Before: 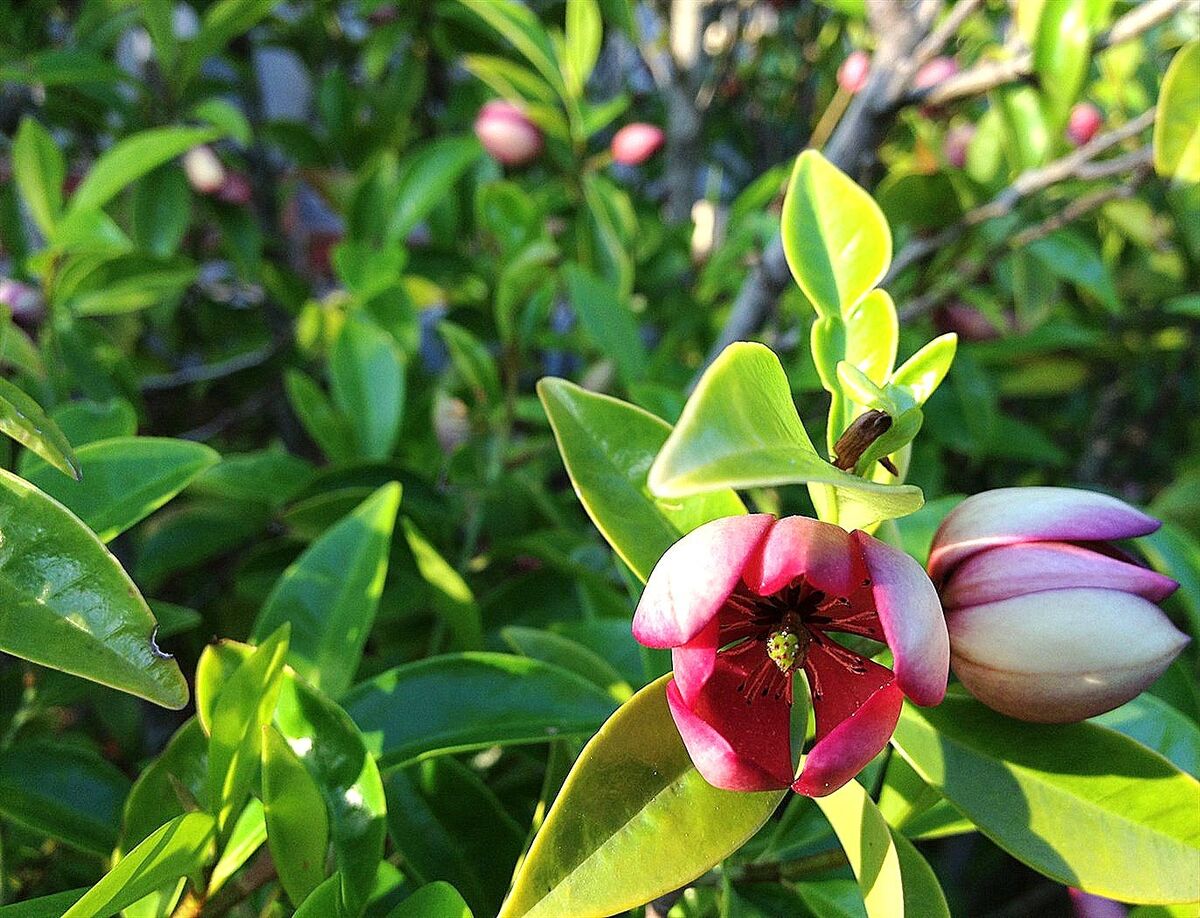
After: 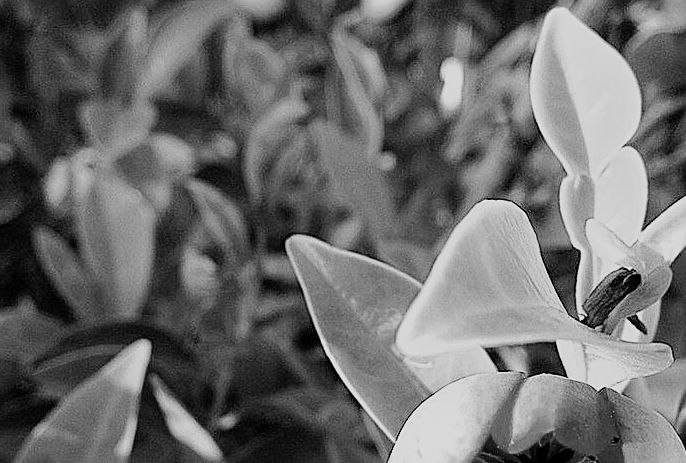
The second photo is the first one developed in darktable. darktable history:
crop: left 20.932%, top 15.471%, right 21.848%, bottom 34.081%
sharpen: on, module defaults
monochrome: on, module defaults
filmic rgb: black relative exposure -7.65 EV, white relative exposure 4.56 EV, hardness 3.61, contrast 1.106
